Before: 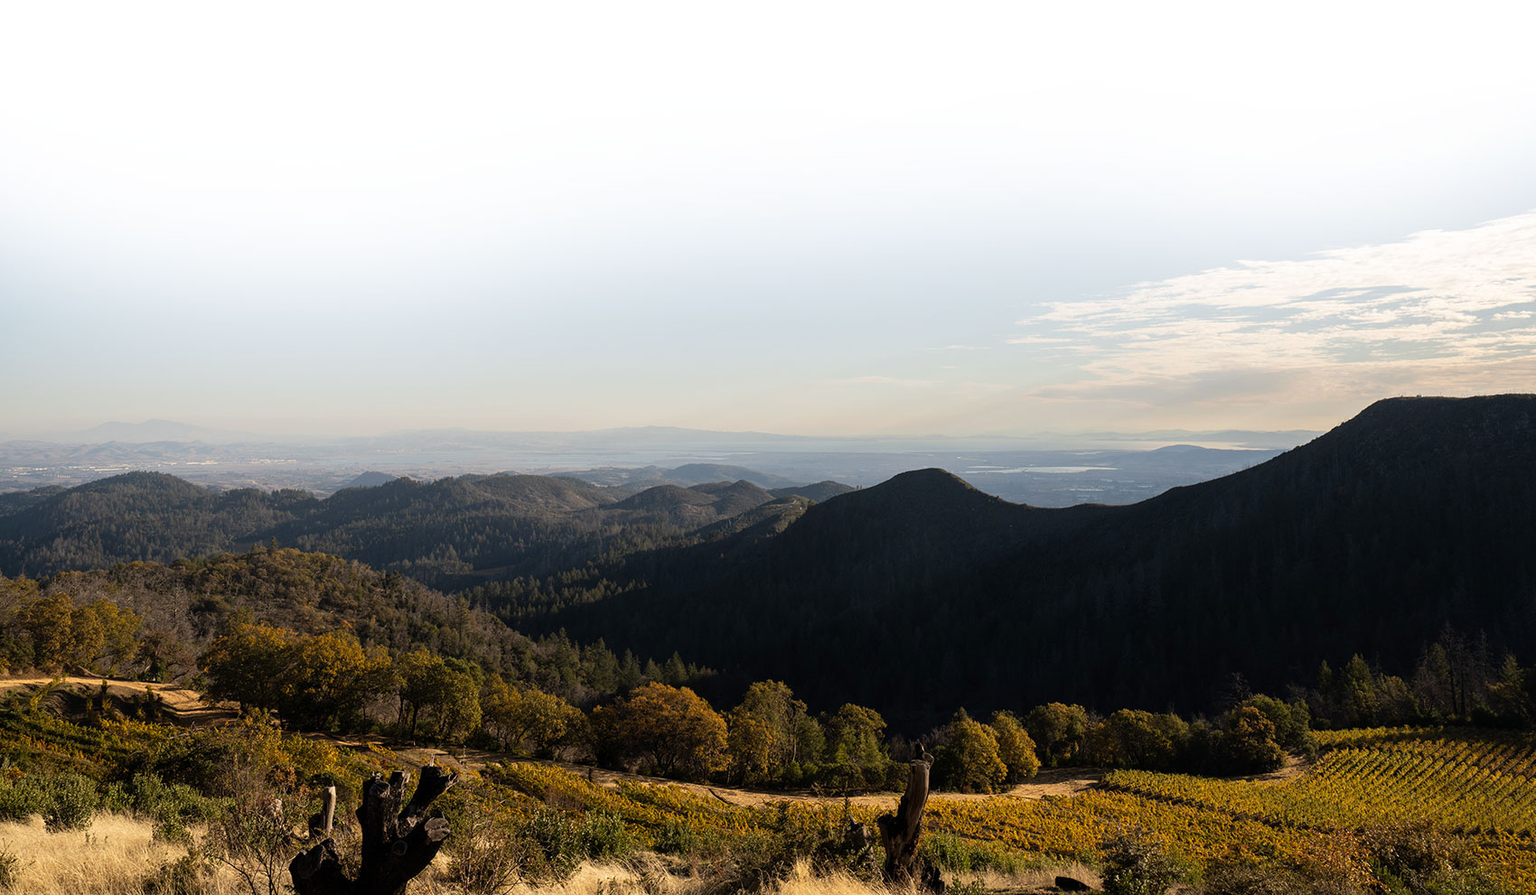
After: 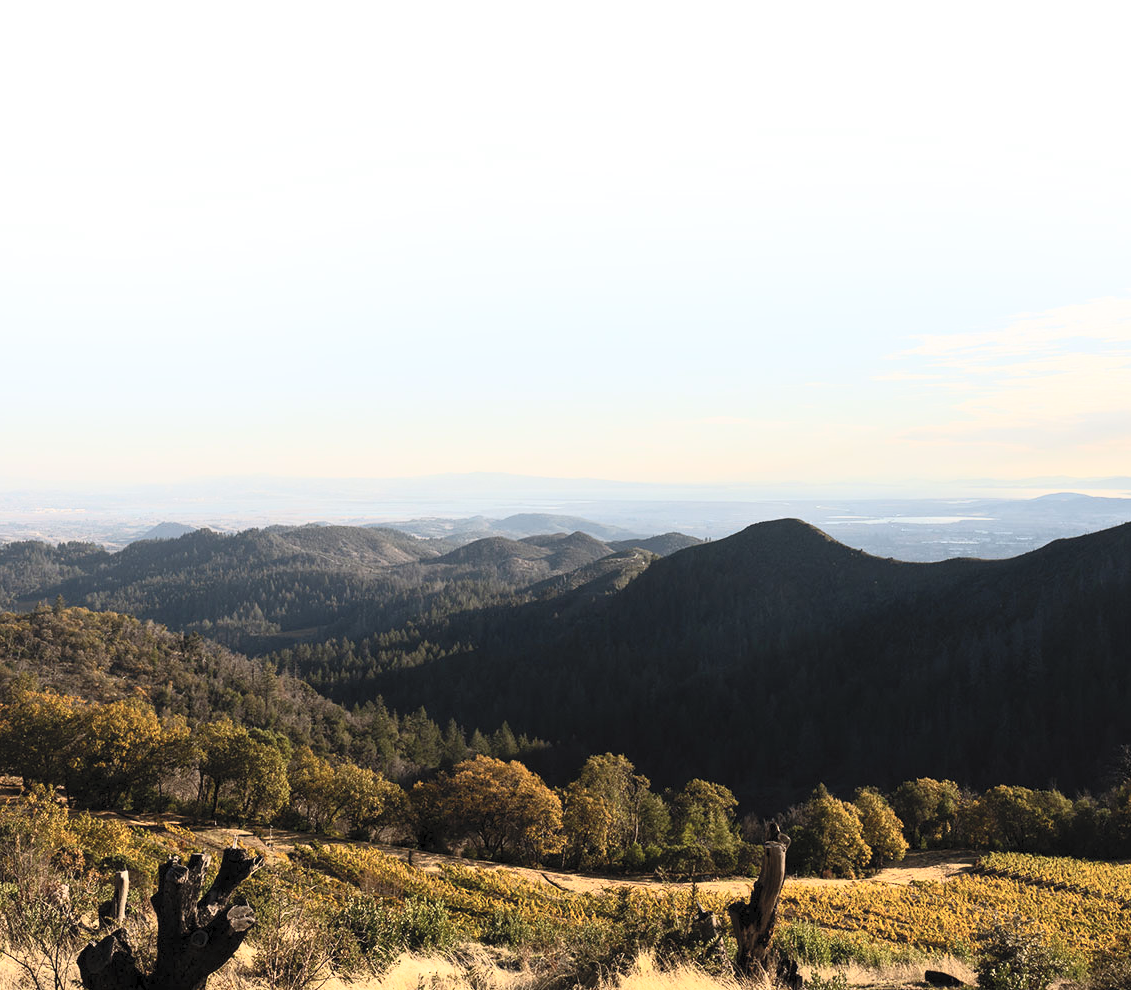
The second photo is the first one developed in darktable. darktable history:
contrast brightness saturation: contrast 0.372, brightness 0.531
crop and rotate: left 14.297%, right 19.148%
